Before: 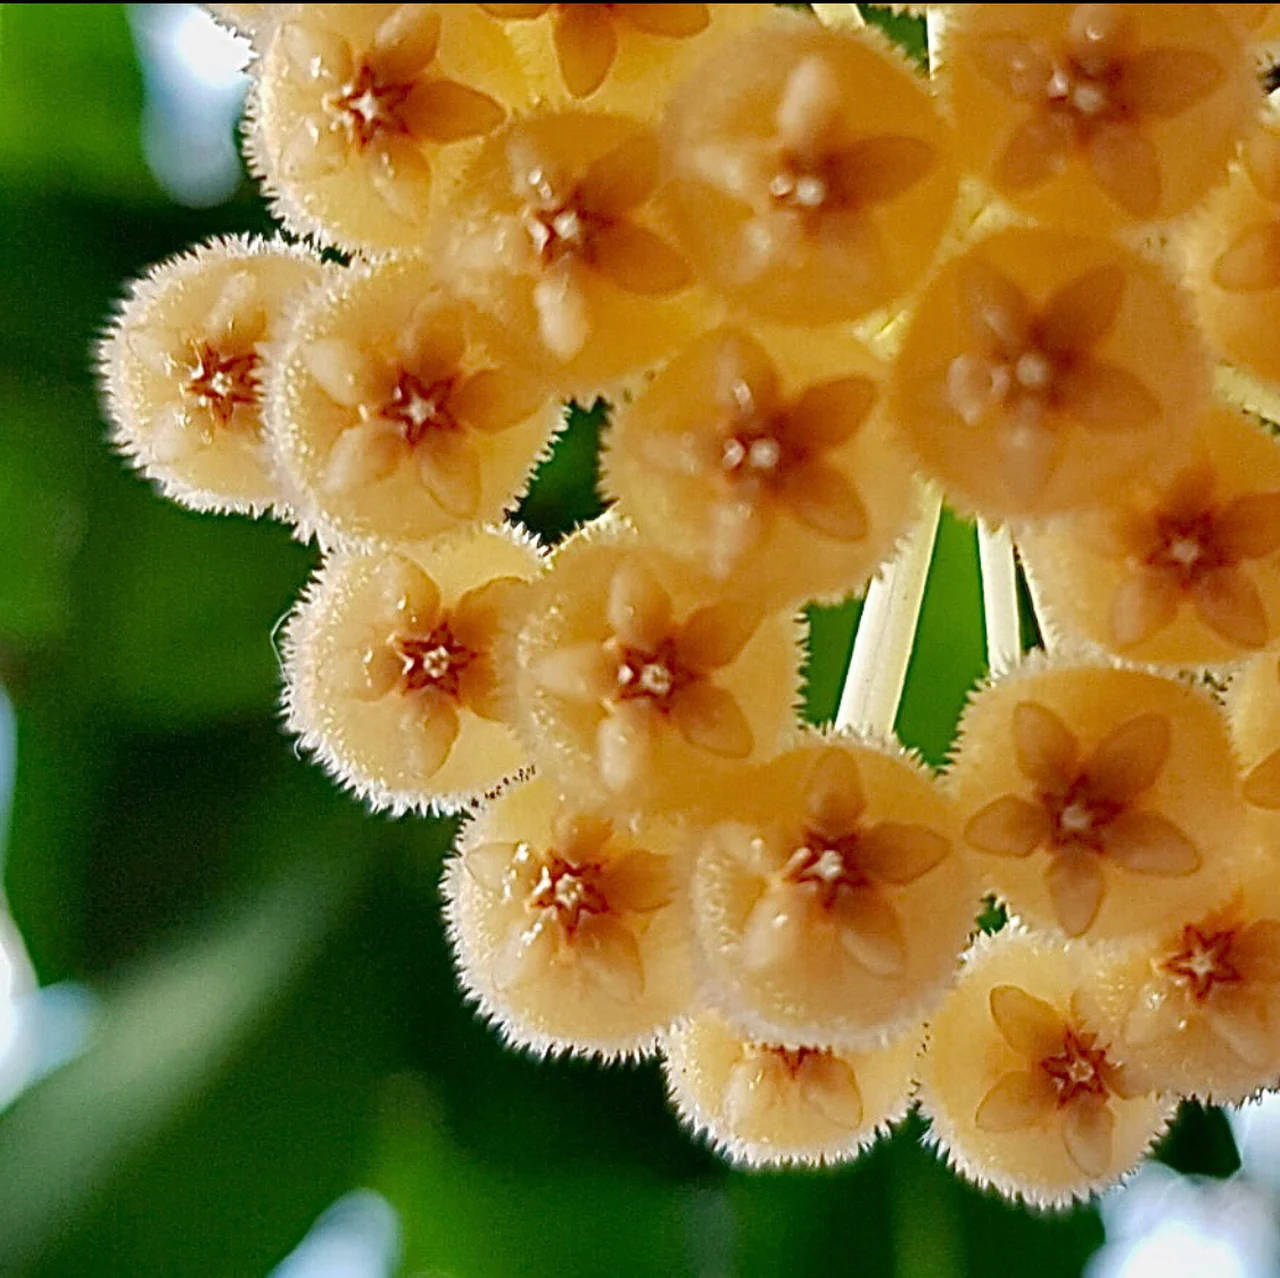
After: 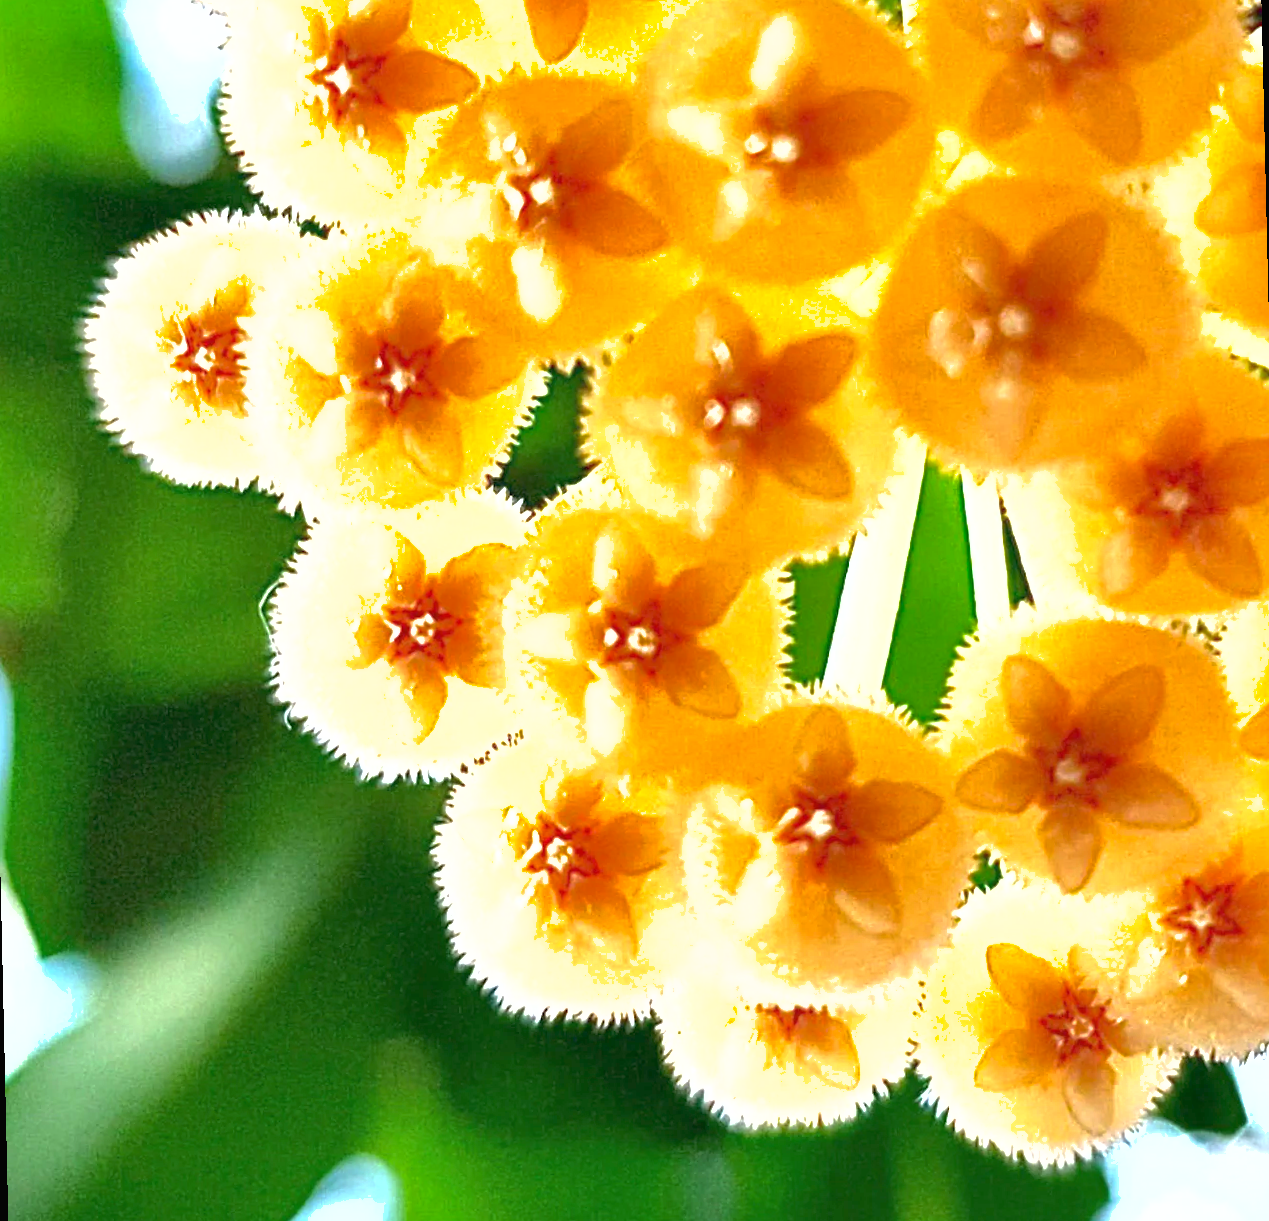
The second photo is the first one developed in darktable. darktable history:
shadows and highlights: on, module defaults
rotate and perspective: rotation -1.32°, lens shift (horizontal) -0.031, crop left 0.015, crop right 0.985, crop top 0.047, crop bottom 0.982
exposure: black level correction 0, exposure 1.45 EV, compensate exposure bias true, compensate highlight preservation false
white balance: red 0.98, blue 1.034
